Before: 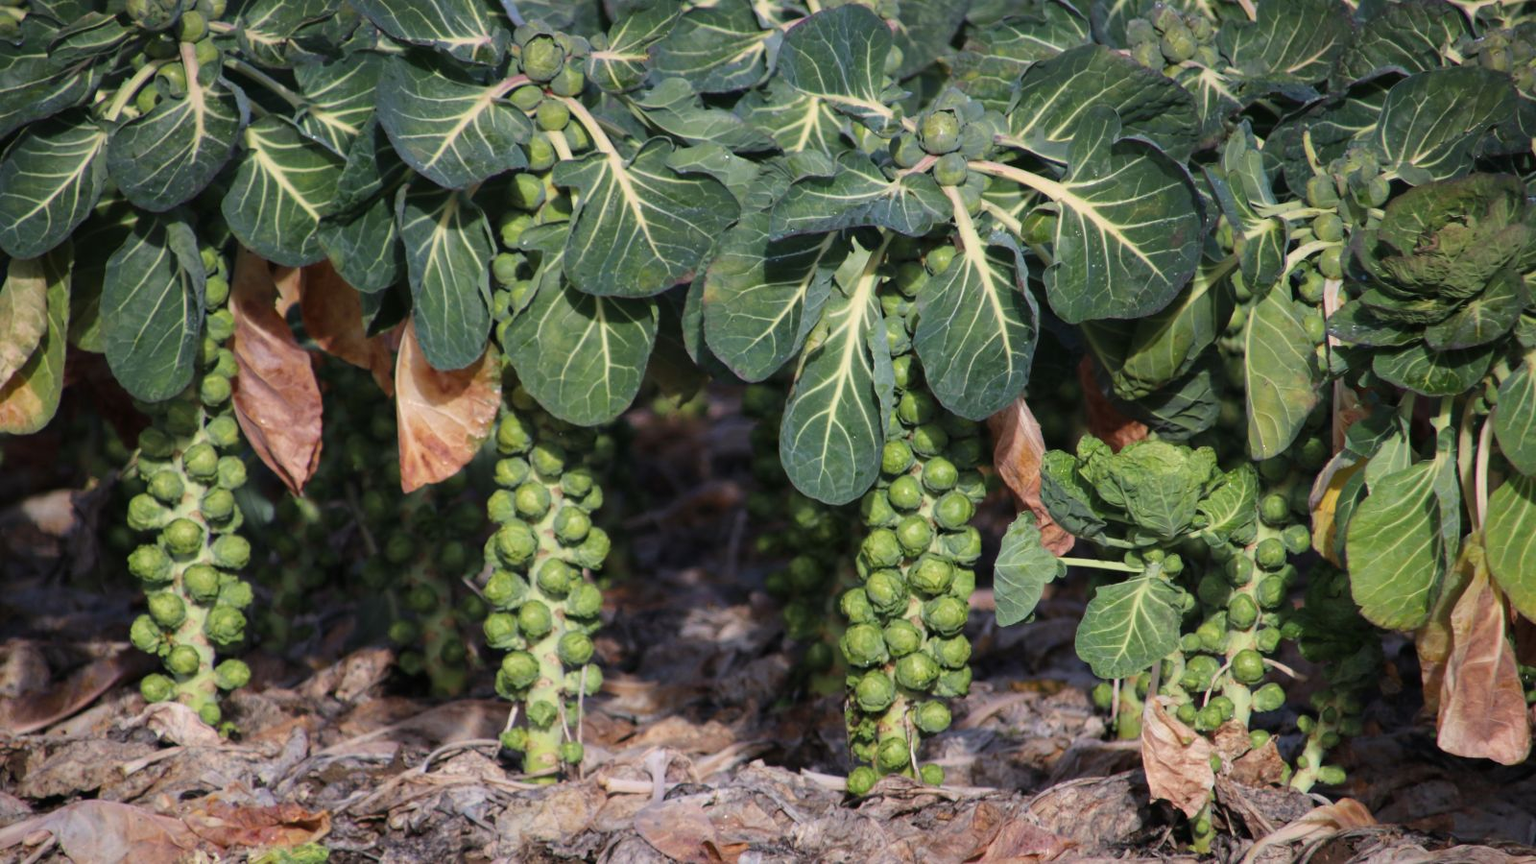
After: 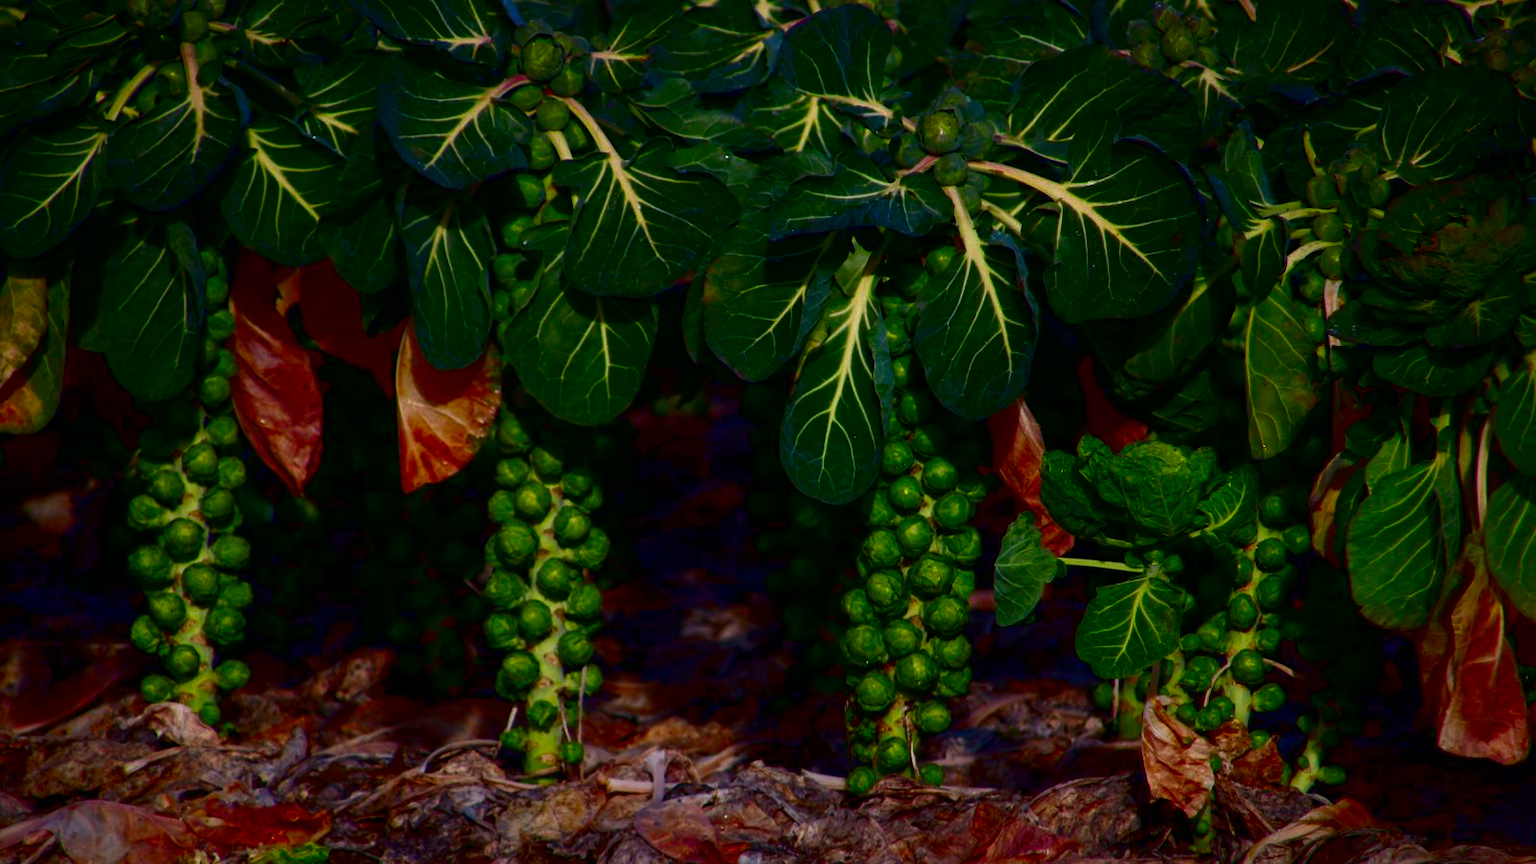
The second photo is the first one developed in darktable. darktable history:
contrast brightness saturation: brightness -0.994, saturation 0.994
